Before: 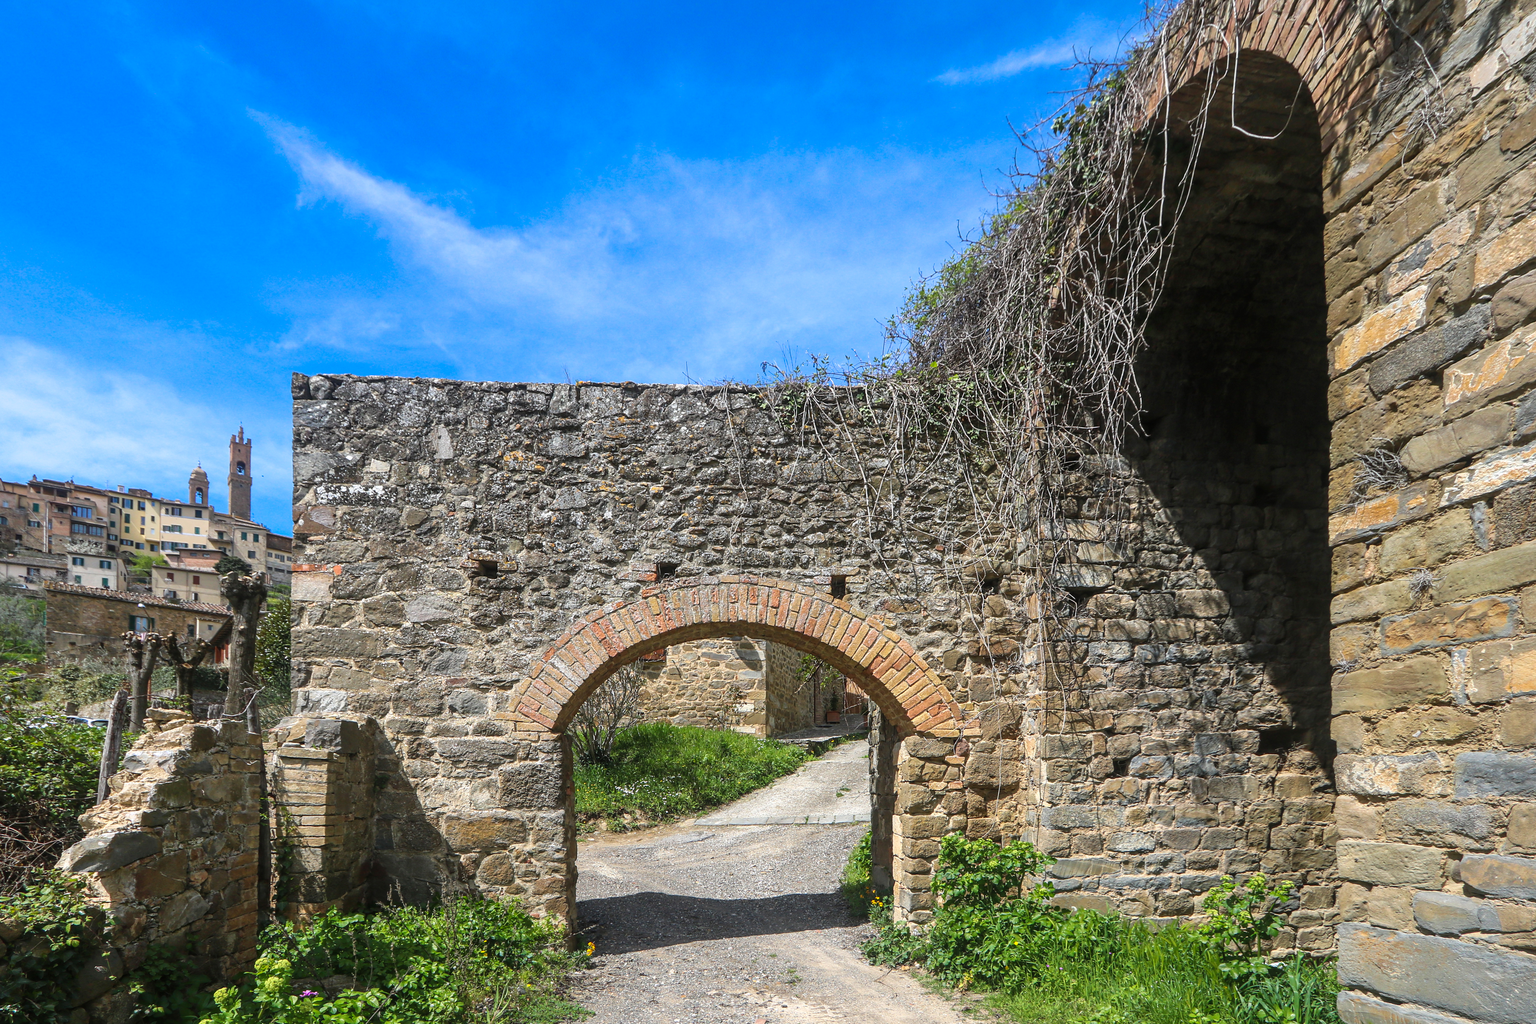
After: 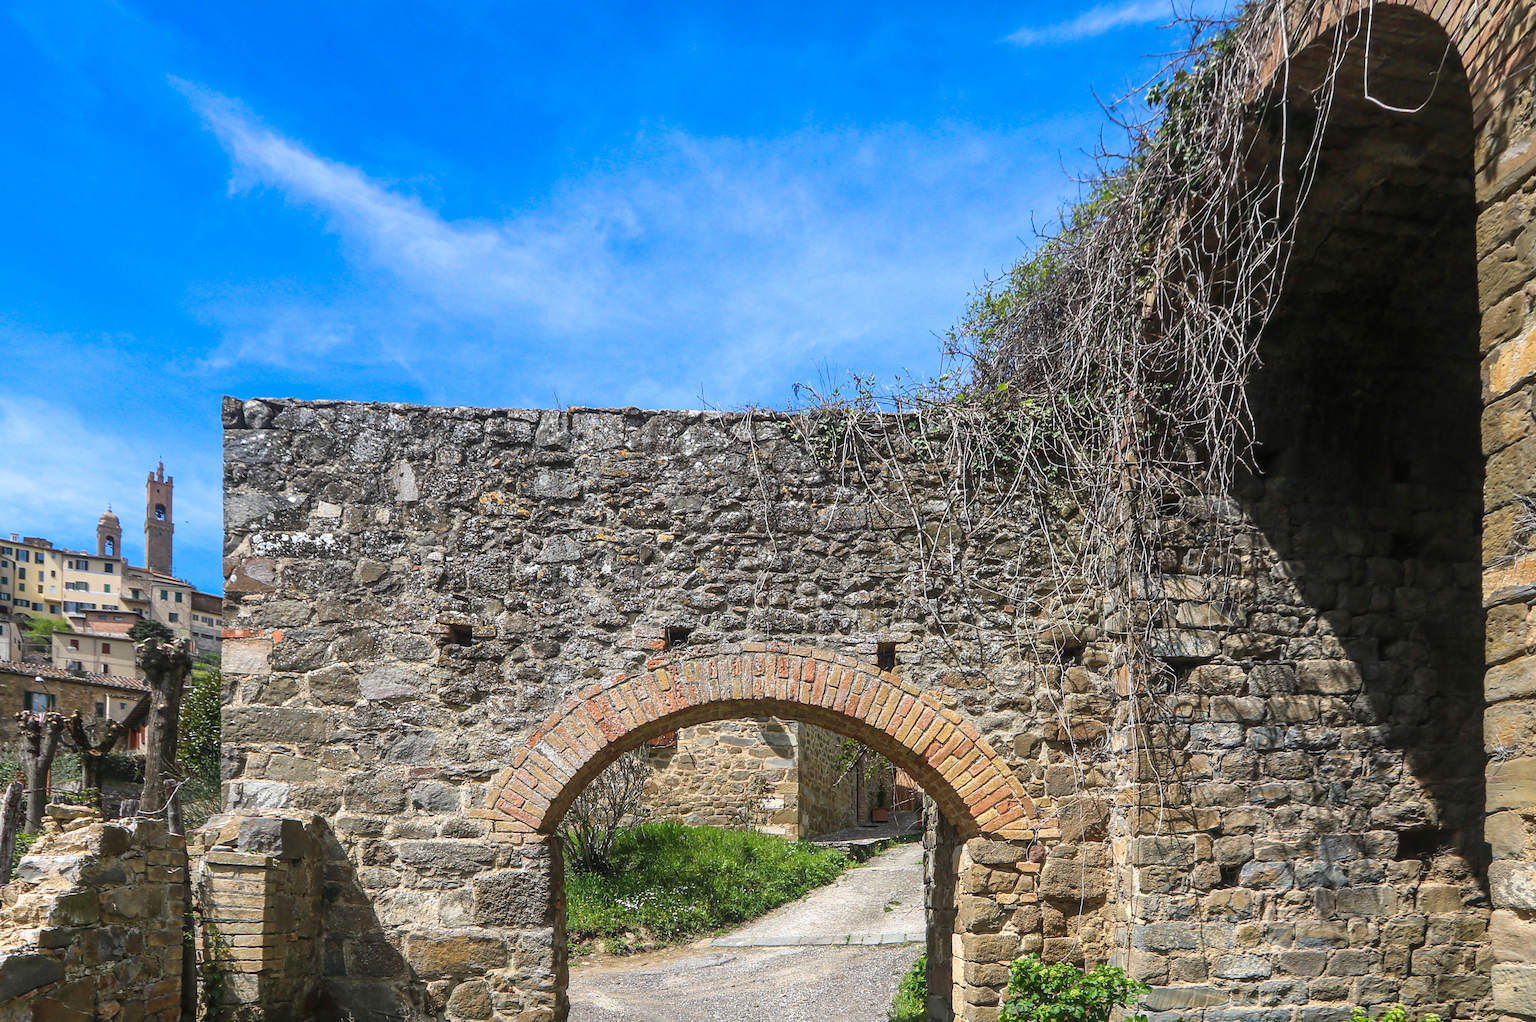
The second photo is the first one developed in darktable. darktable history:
crop and rotate: left 7.13%, top 4.579%, right 10.581%, bottom 13.232%
